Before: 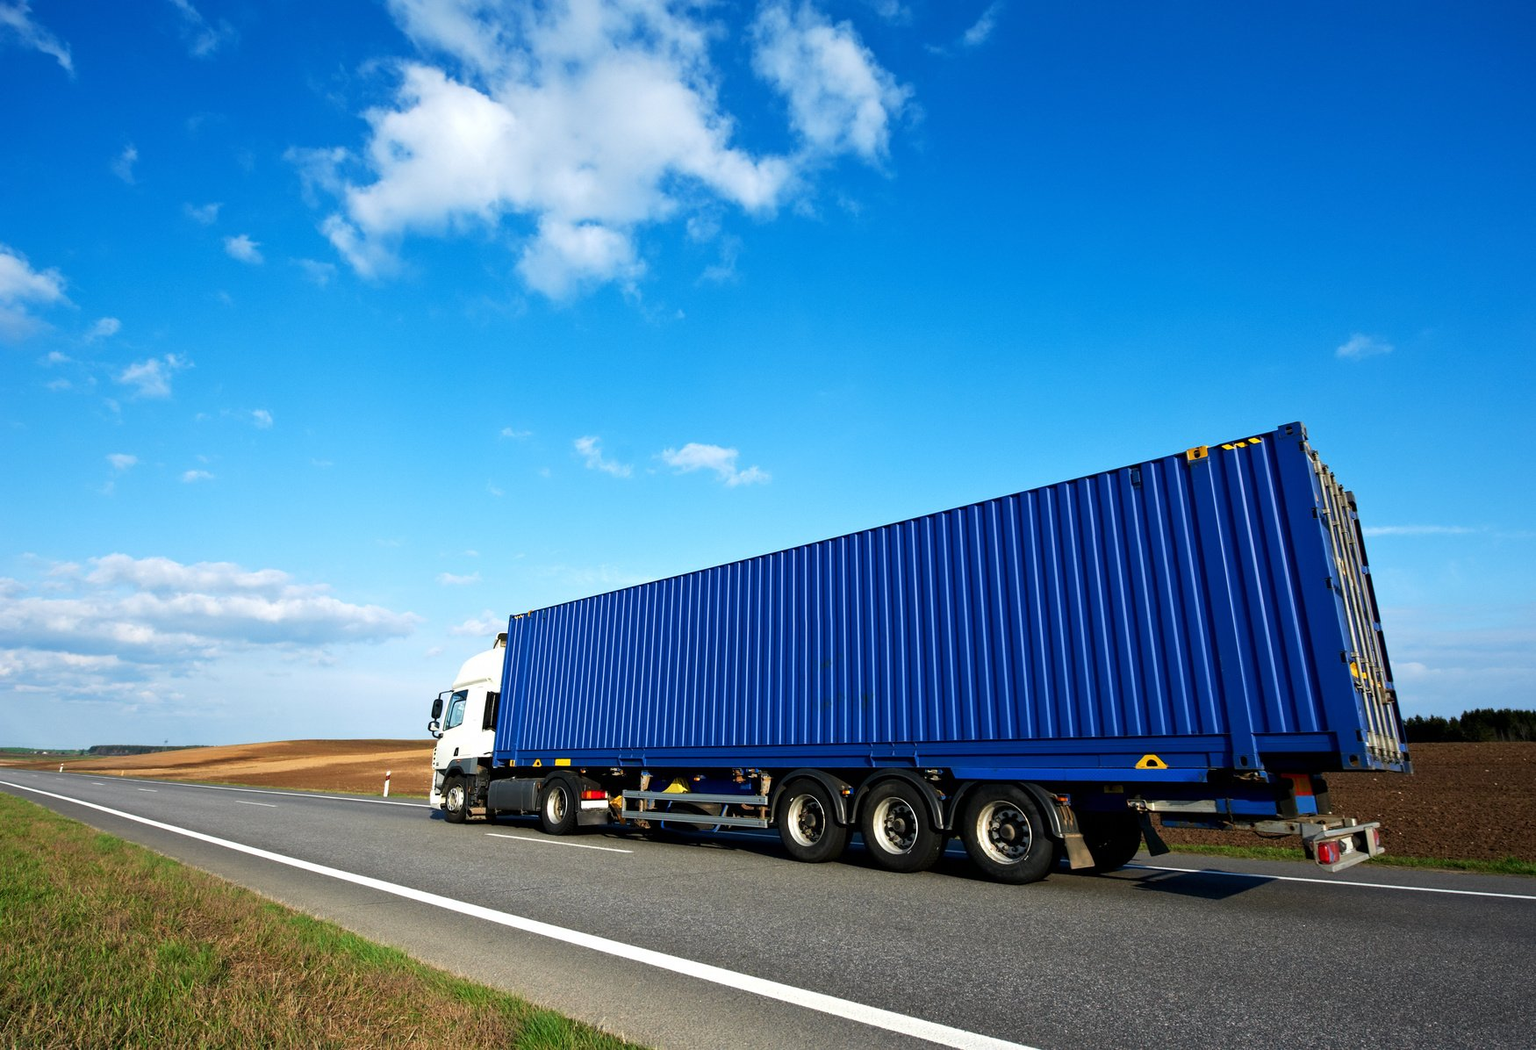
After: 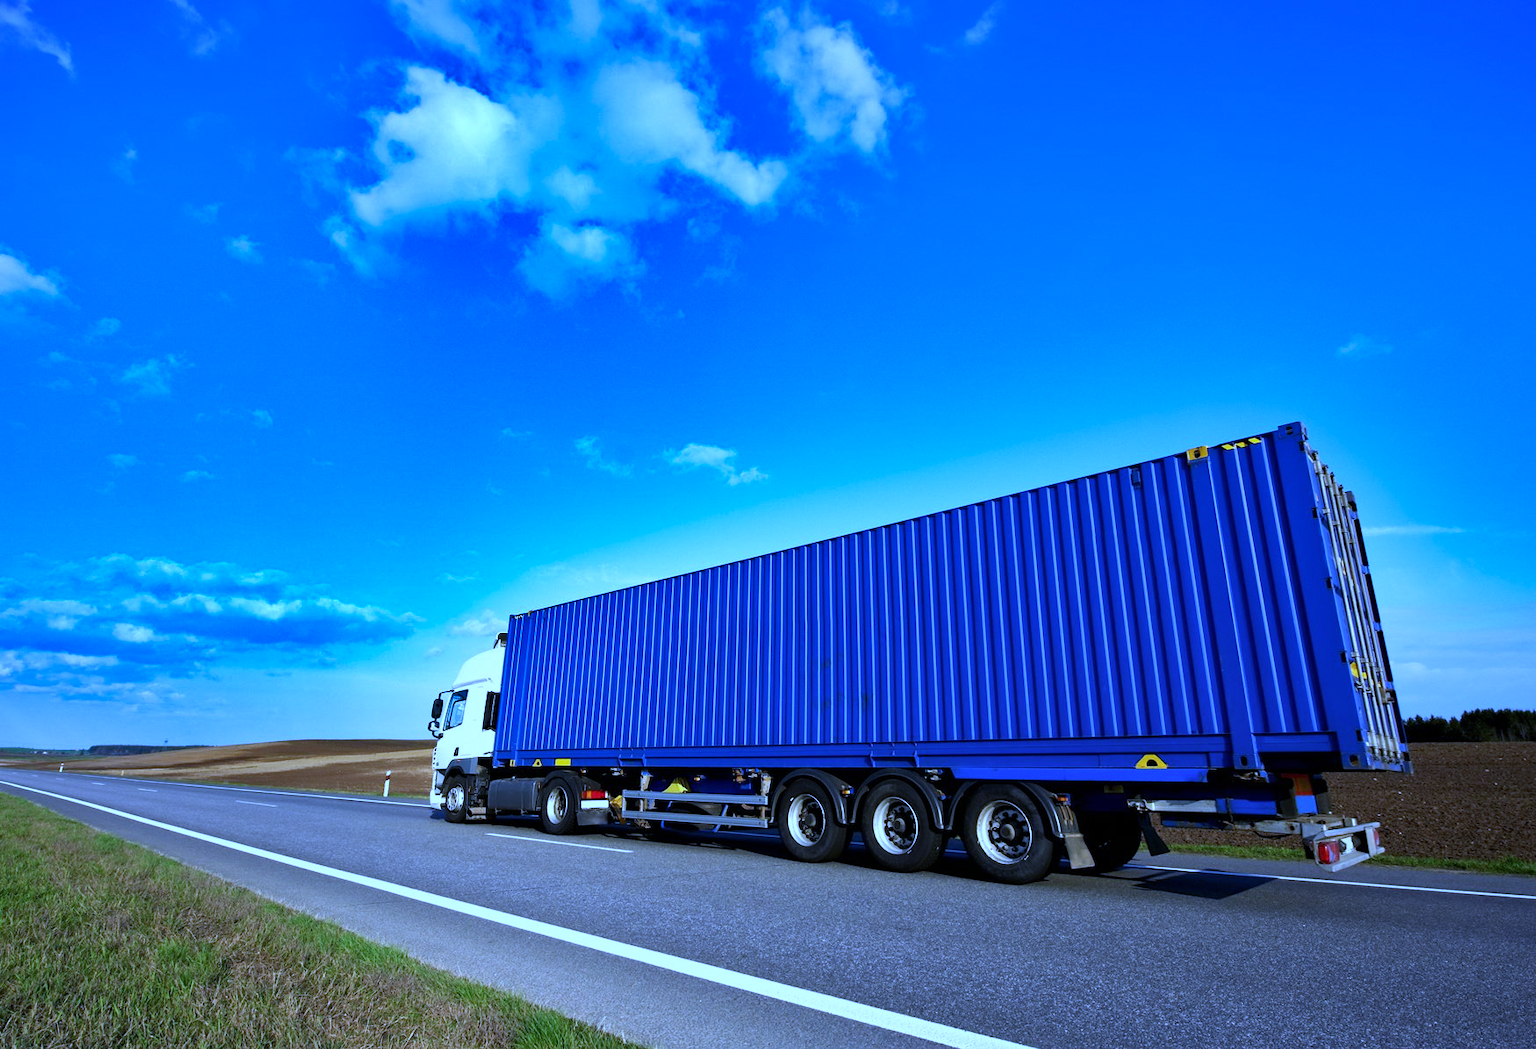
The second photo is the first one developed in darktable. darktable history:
white balance: red 0.766, blue 1.537
shadows and highlights: shadows 20.91, highlights -82.73, soften with gaussian
